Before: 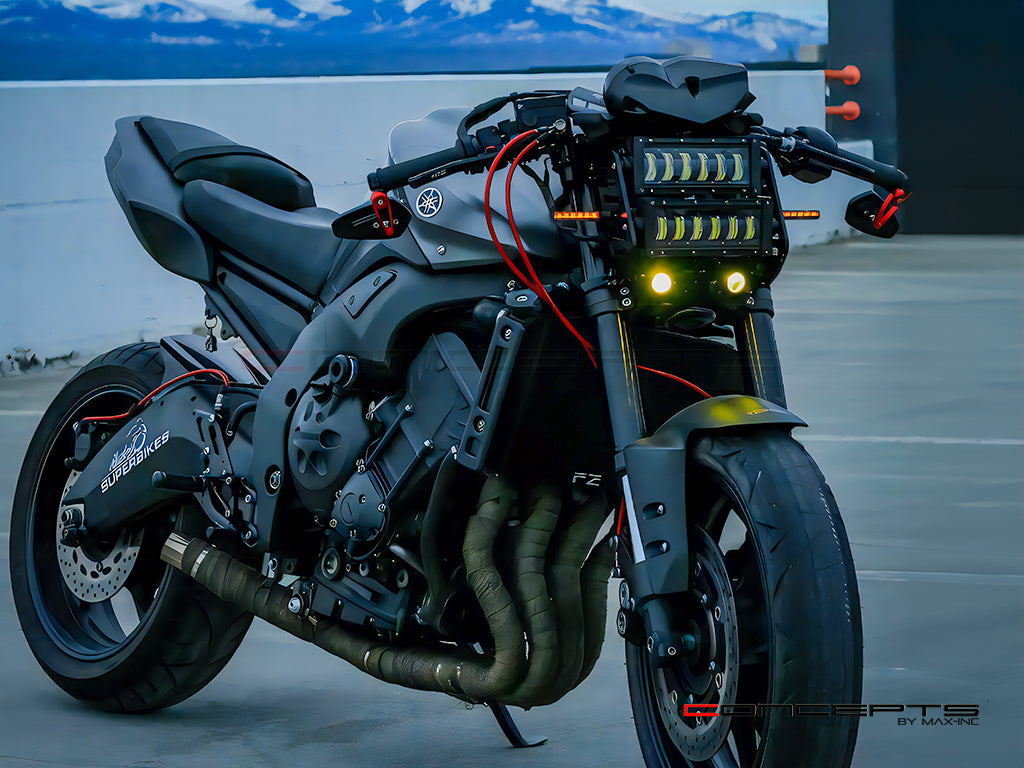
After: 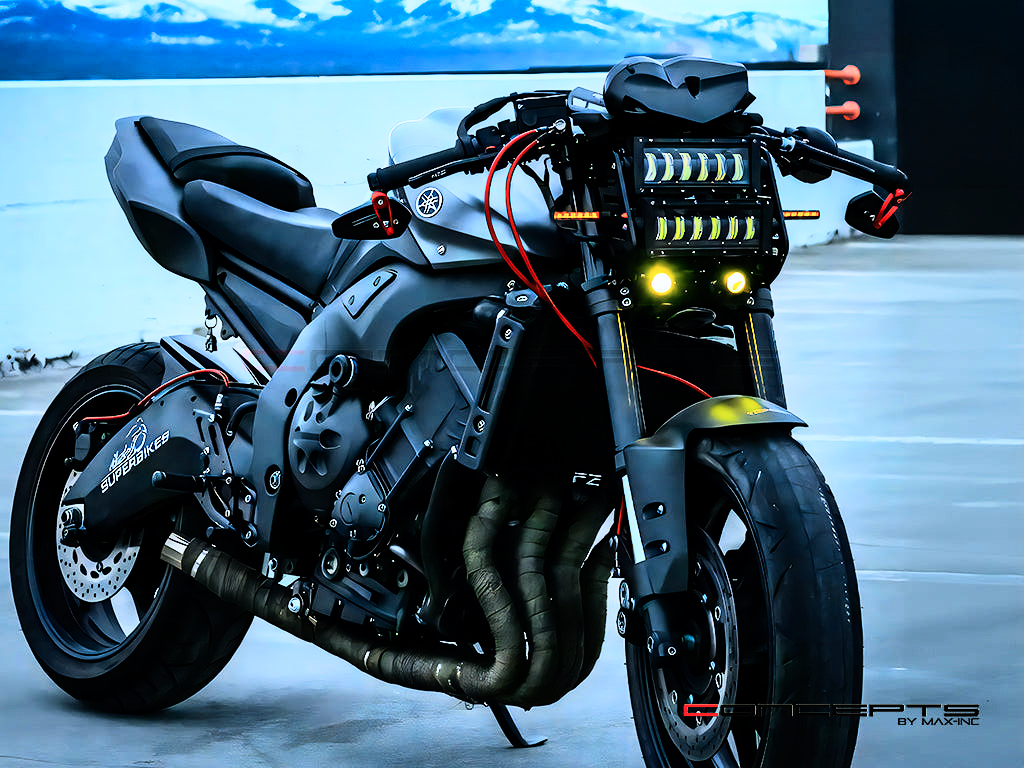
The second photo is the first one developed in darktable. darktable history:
rgb curve: curves: ch0 [(0, 0) (0.21, 0.15) (0.24, 0.21) (0.5, 0.75) (0.75, 0.96) (0.89, 0.99) (1, 1)]; ch1 [(0, 0.02) (0.21, 0.13) (0.25, 0.2) (0.5, 0.67) (0.75, 0.9) (0.89, 0.97) (1, 1)]; ch2 [(0, 0.02) (0.21, 0.13) (0.25, 0.2) (0.5, 0.67) (0.75, 0.9) (0.89, 0.97) (1, 1)], compensate middle gray true
color calibration: illuminant as shot in camera, x 0.358, y 0.373, temperature 4628.91 K
